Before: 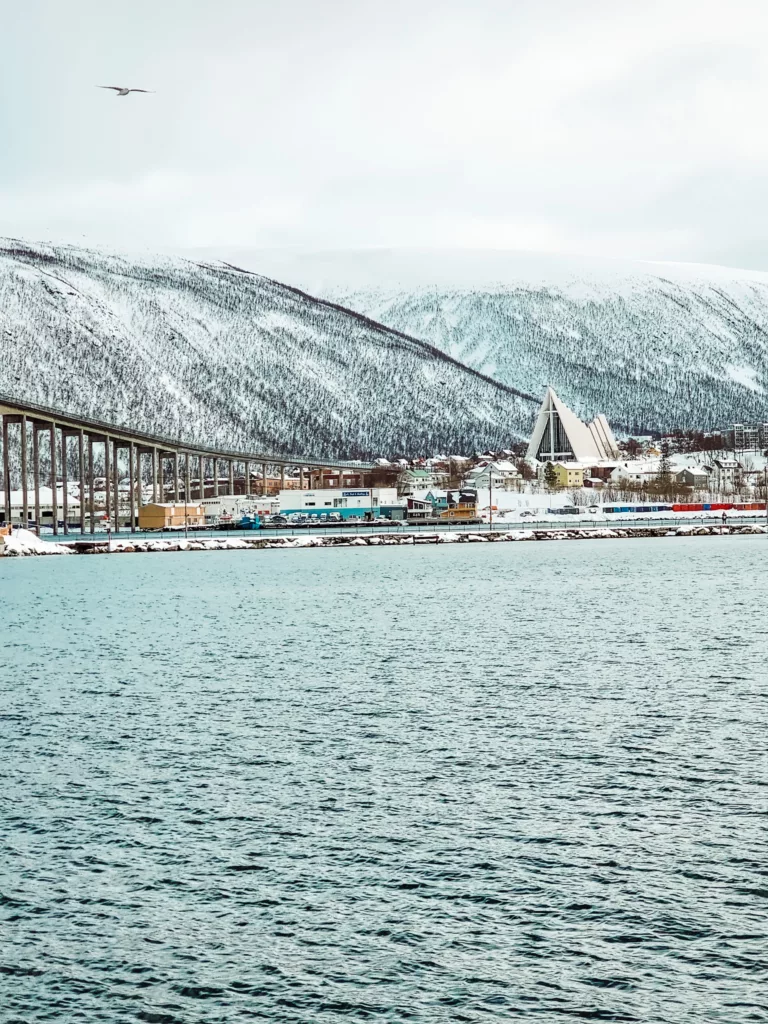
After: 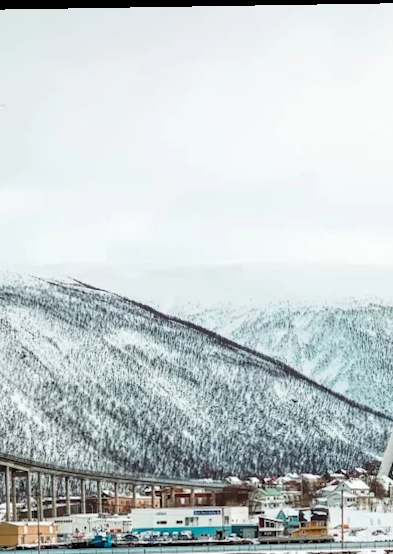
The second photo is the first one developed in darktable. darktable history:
crop: left 19.556%, right 30.401%, bottom 46.458%
rotate and perspective: lens shift (vertical) 0.048, lens shift (horizontal) -0.024, automatic cropping off
